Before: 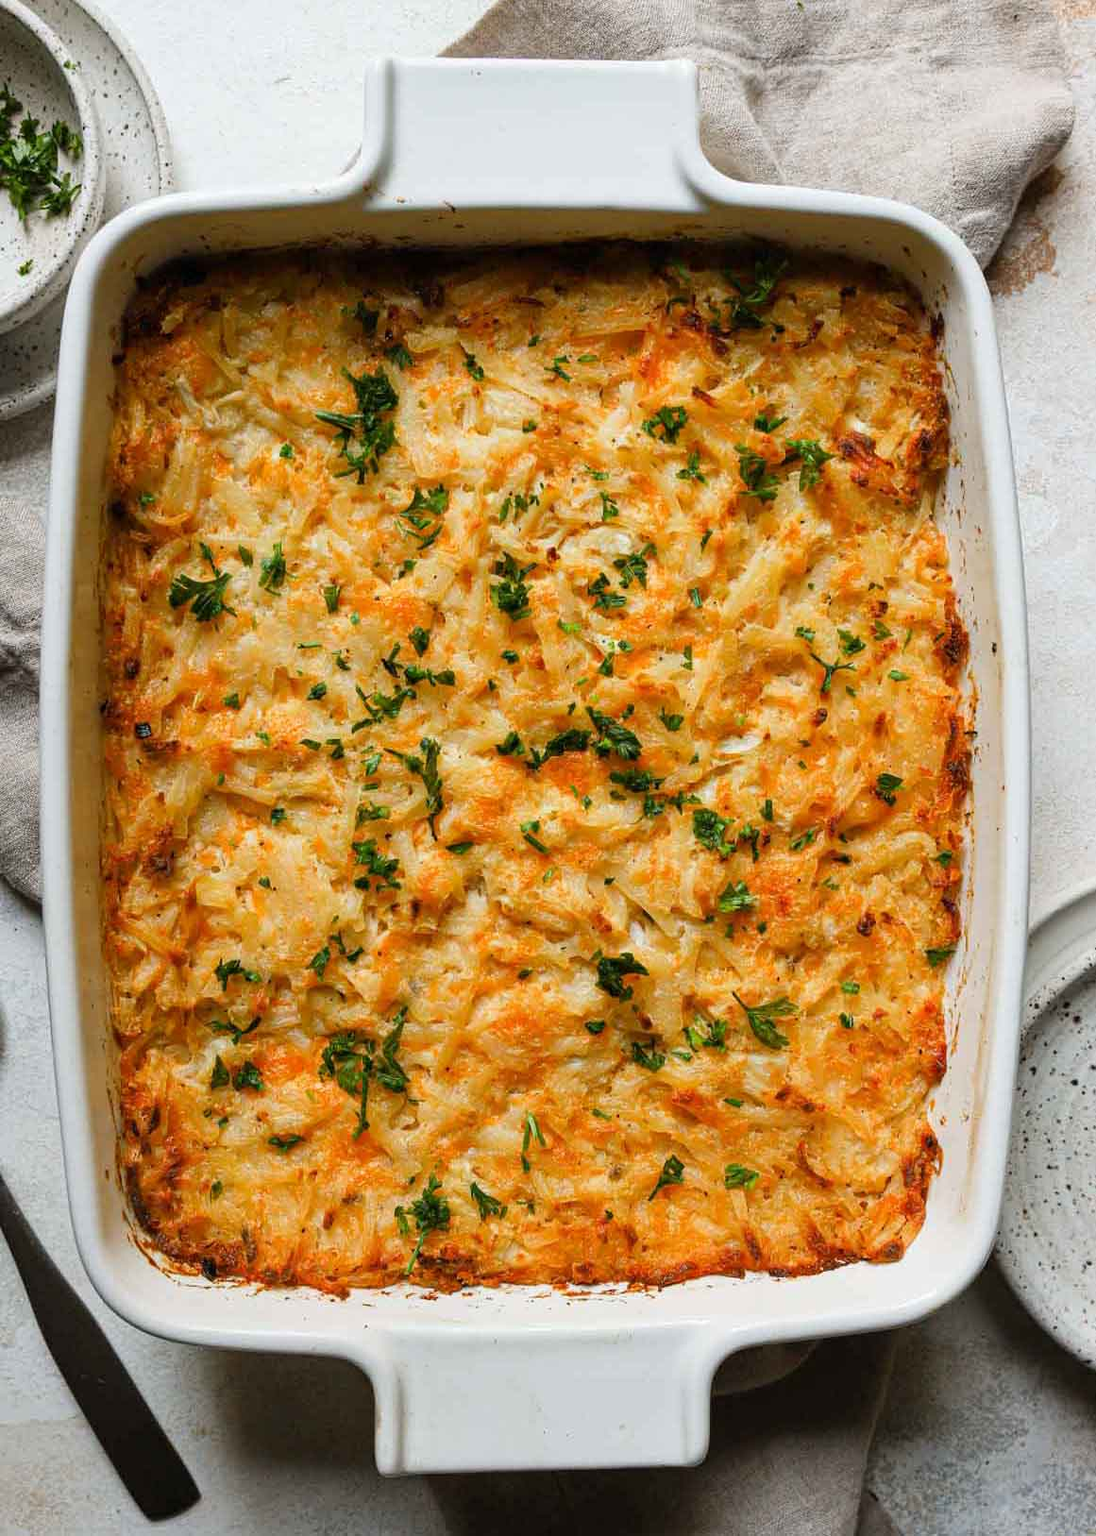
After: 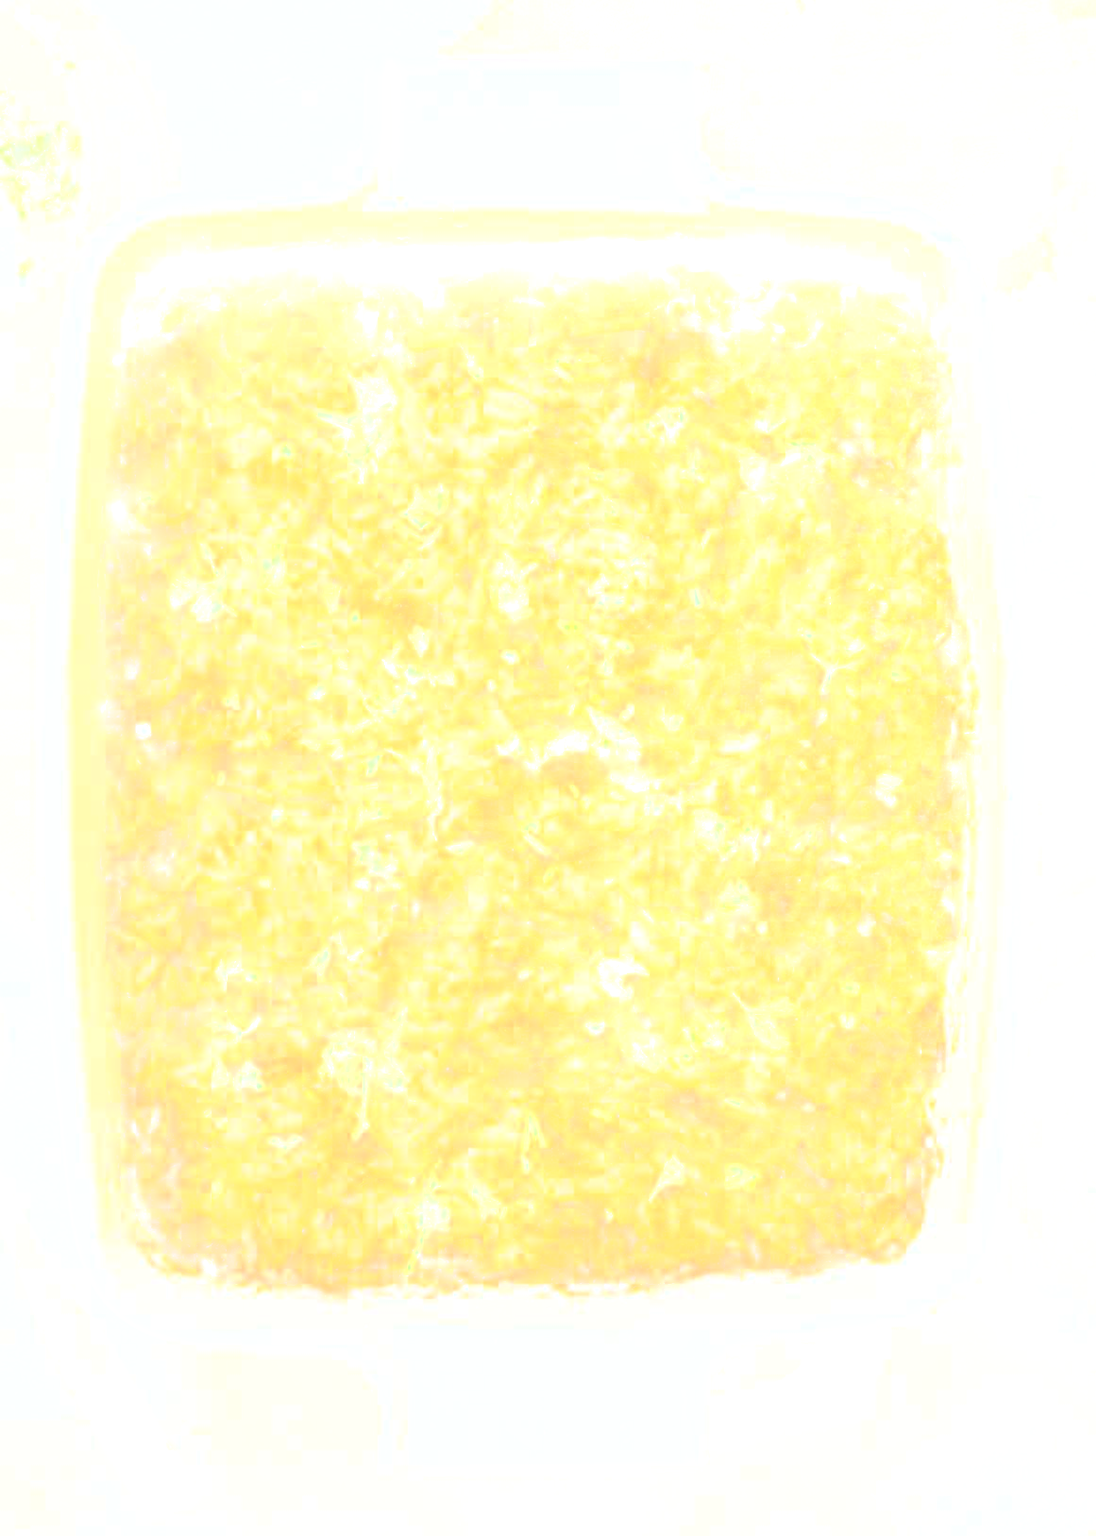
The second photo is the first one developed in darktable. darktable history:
bloom: size 85%, threshold 5%, strength 85%
local contrast: mode bilateral grid, contrast 20, coarseness 50, detail 120%, midtone range 0.2
